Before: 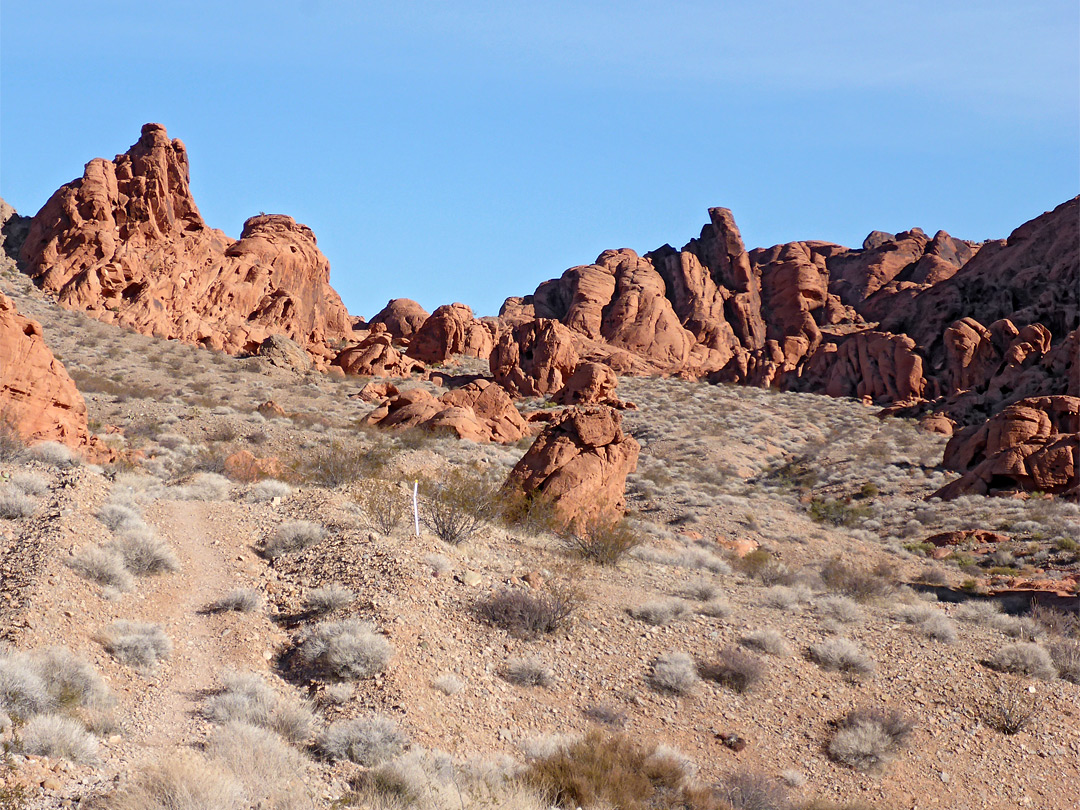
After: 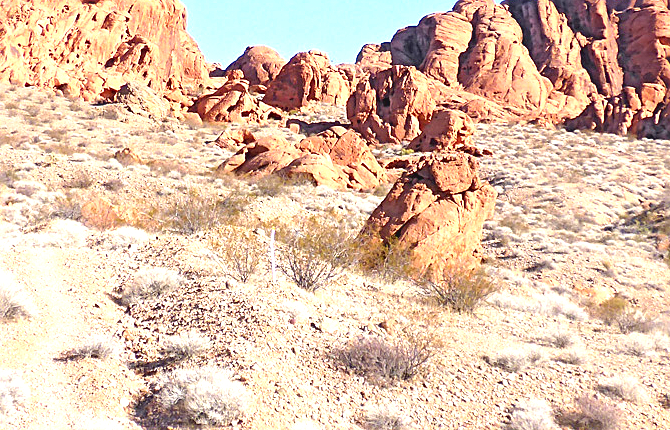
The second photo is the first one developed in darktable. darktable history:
crop: left 13.312%, top 31.28%, right 24.627%, bottom 15.582%
exposure: black level correction 0, exposure 1.45 EV, compensate exposure bias true, compensate highlight preservation false
contrast brightness saturation: contrast -0.1, brightness 0.05, saturation 0.08
sharpen: on, module defaults
